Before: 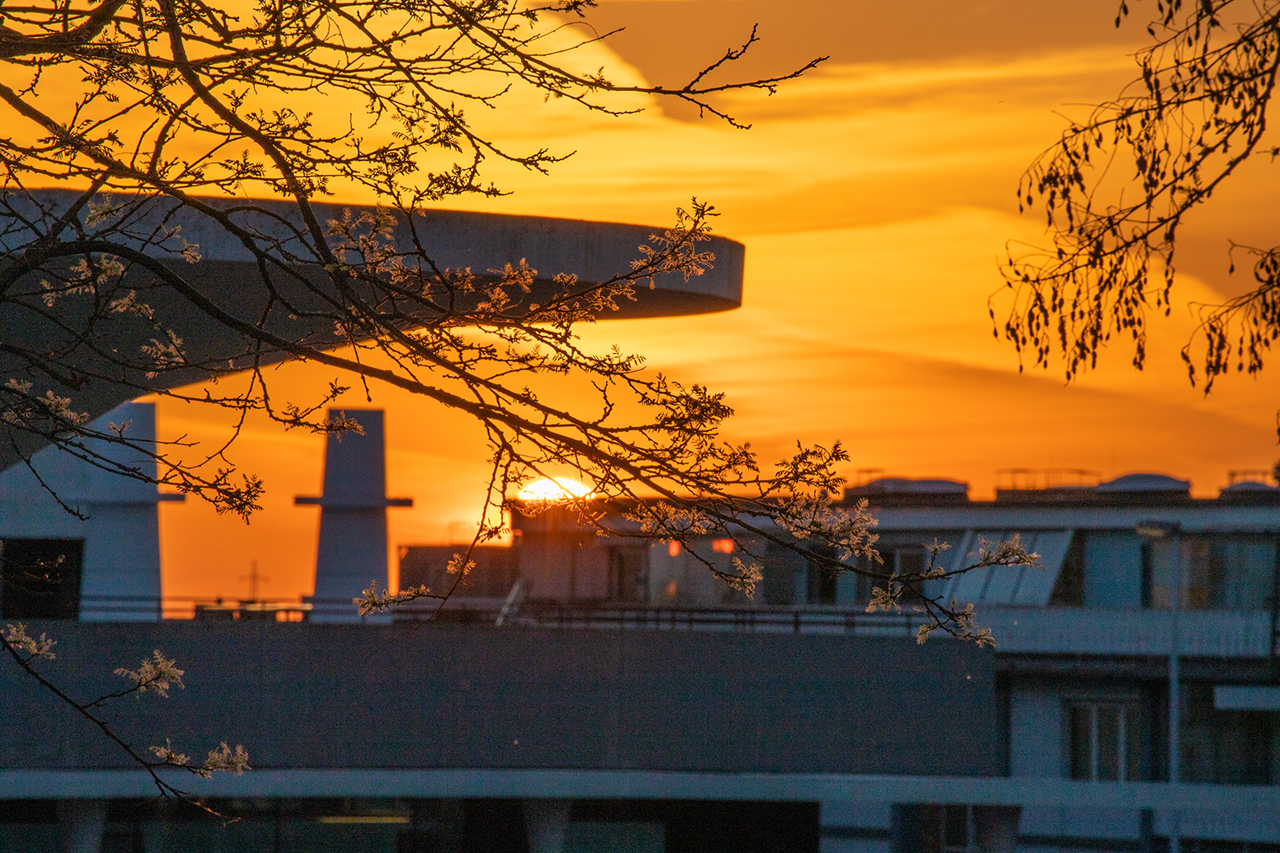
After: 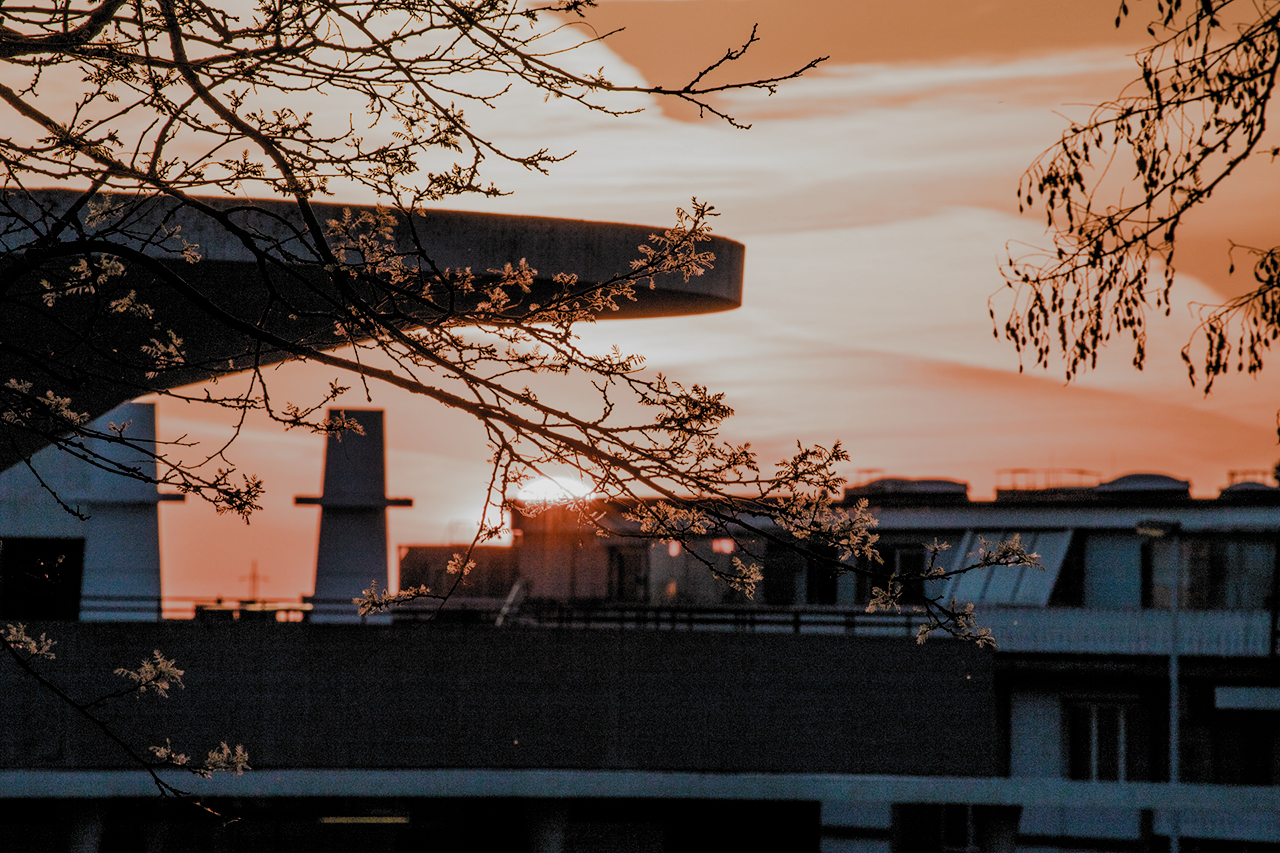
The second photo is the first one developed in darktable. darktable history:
filmic rgb: black relative exposure -5.13 EV, white relative exposure 3.99 EV, hardness 2.88, contrast 1.3, highlights saturation mix -29.28%, add noise in highlights 0.001, preserve chrominance max RGB, color science v3 (2019), use custom middle-gray values true, contrast in highlights soft
